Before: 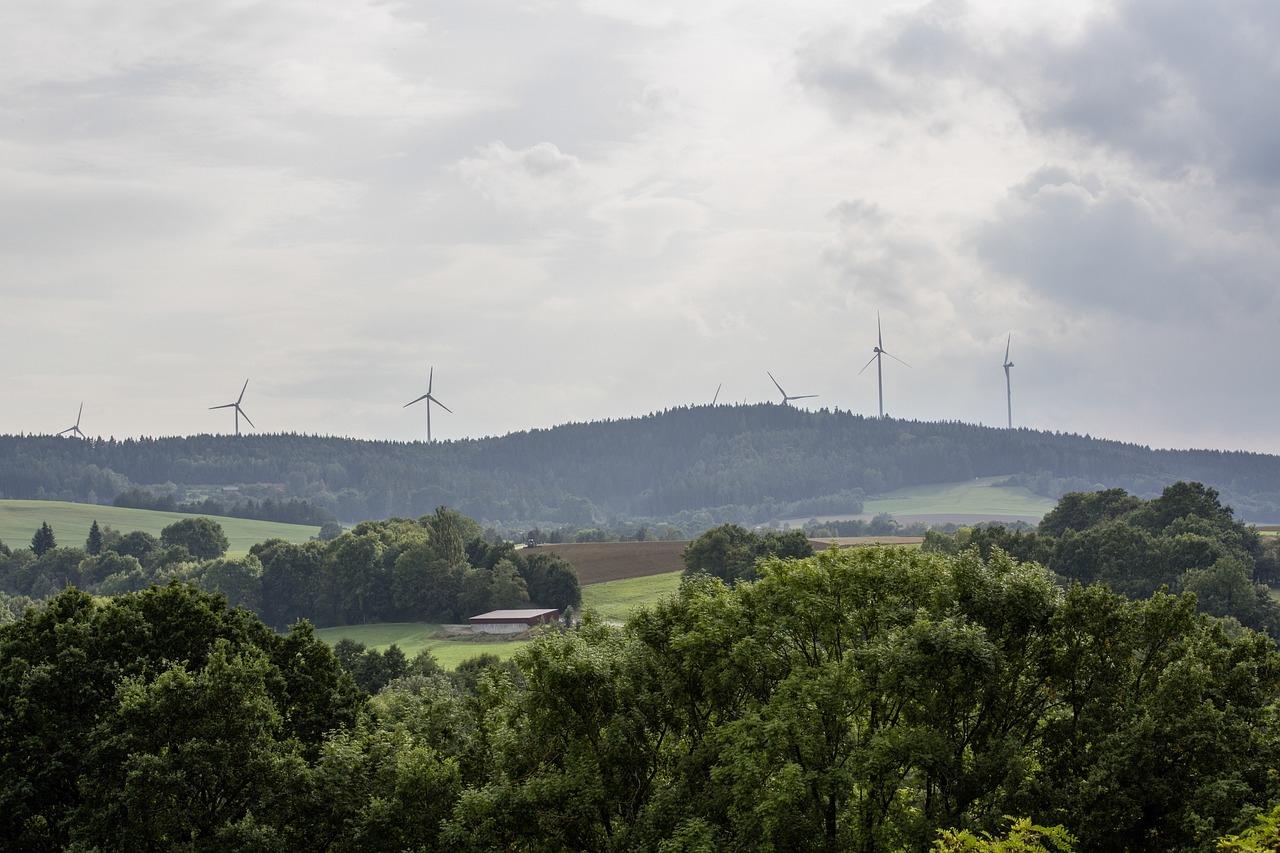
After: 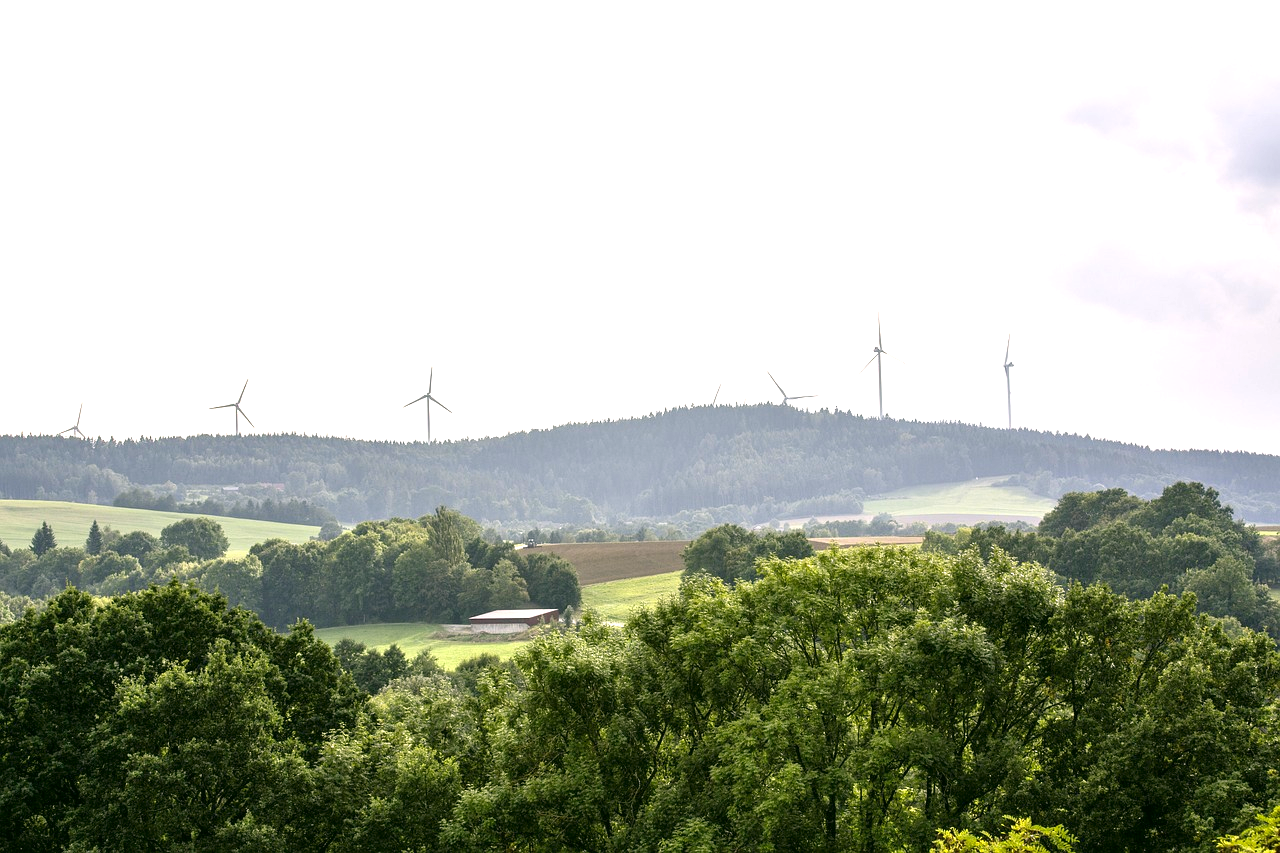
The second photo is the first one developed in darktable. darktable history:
color correction: highlights a* 4.02, highlights b* 4.98, shadows a* -7.55, shadows b* 4.98
exposure: black level correction 0, exposure 1.2 EV, compensate exposure bias true, compensate highlight preservation false
